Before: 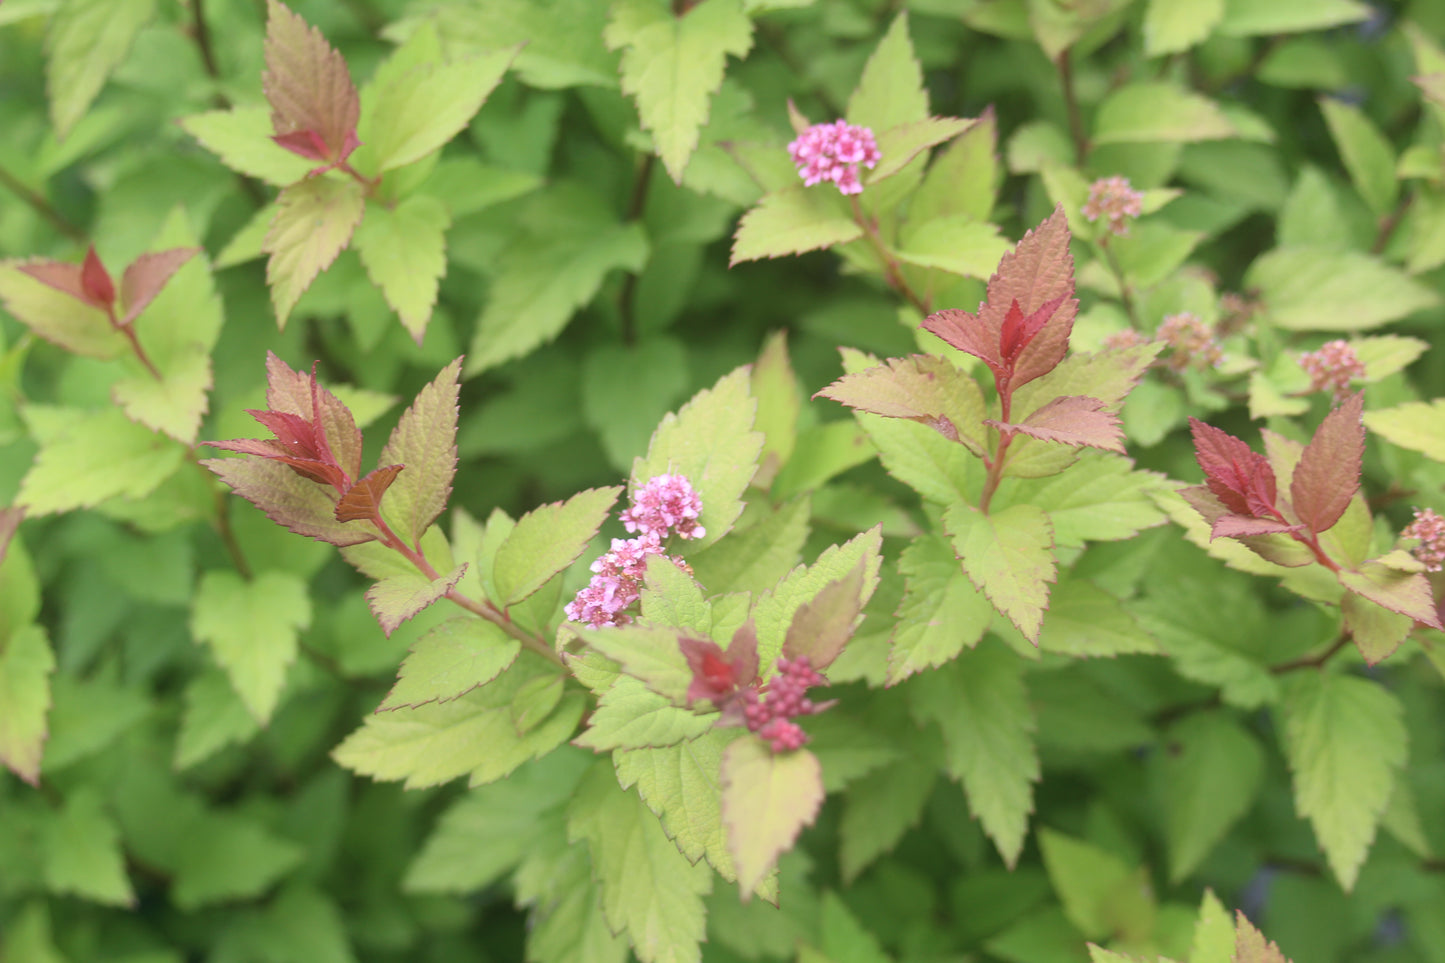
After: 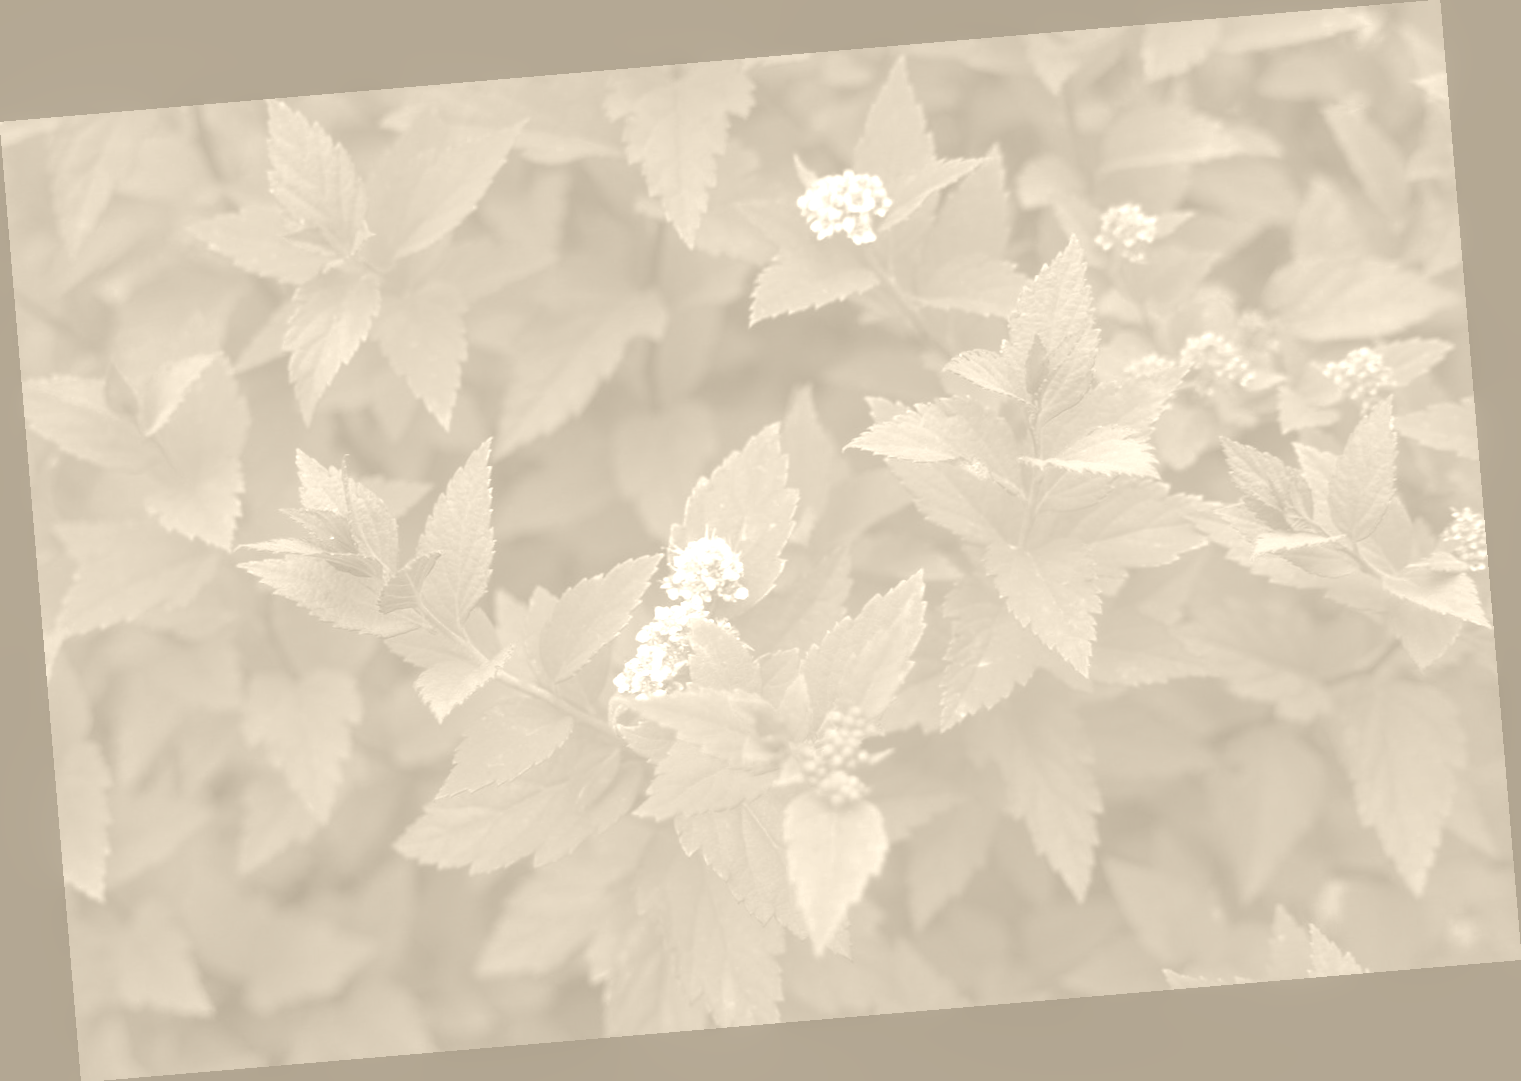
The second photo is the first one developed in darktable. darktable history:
rotate and perspective: rotation -4.86°, automatic cropping off
colorize: hue 36°, saturation 71%, lightness 80.79%
color zones: curves: ch0 [(0.287, 0.048) (0.493, 0.484) (0.737, 0.816)]; ch1 [(0, 0) (0.143, 0) (0.286, 0) (0.429, 0) (0.571, 0) (0.714, 0) (0.857, 0)]
local contrast: on, module defaults
